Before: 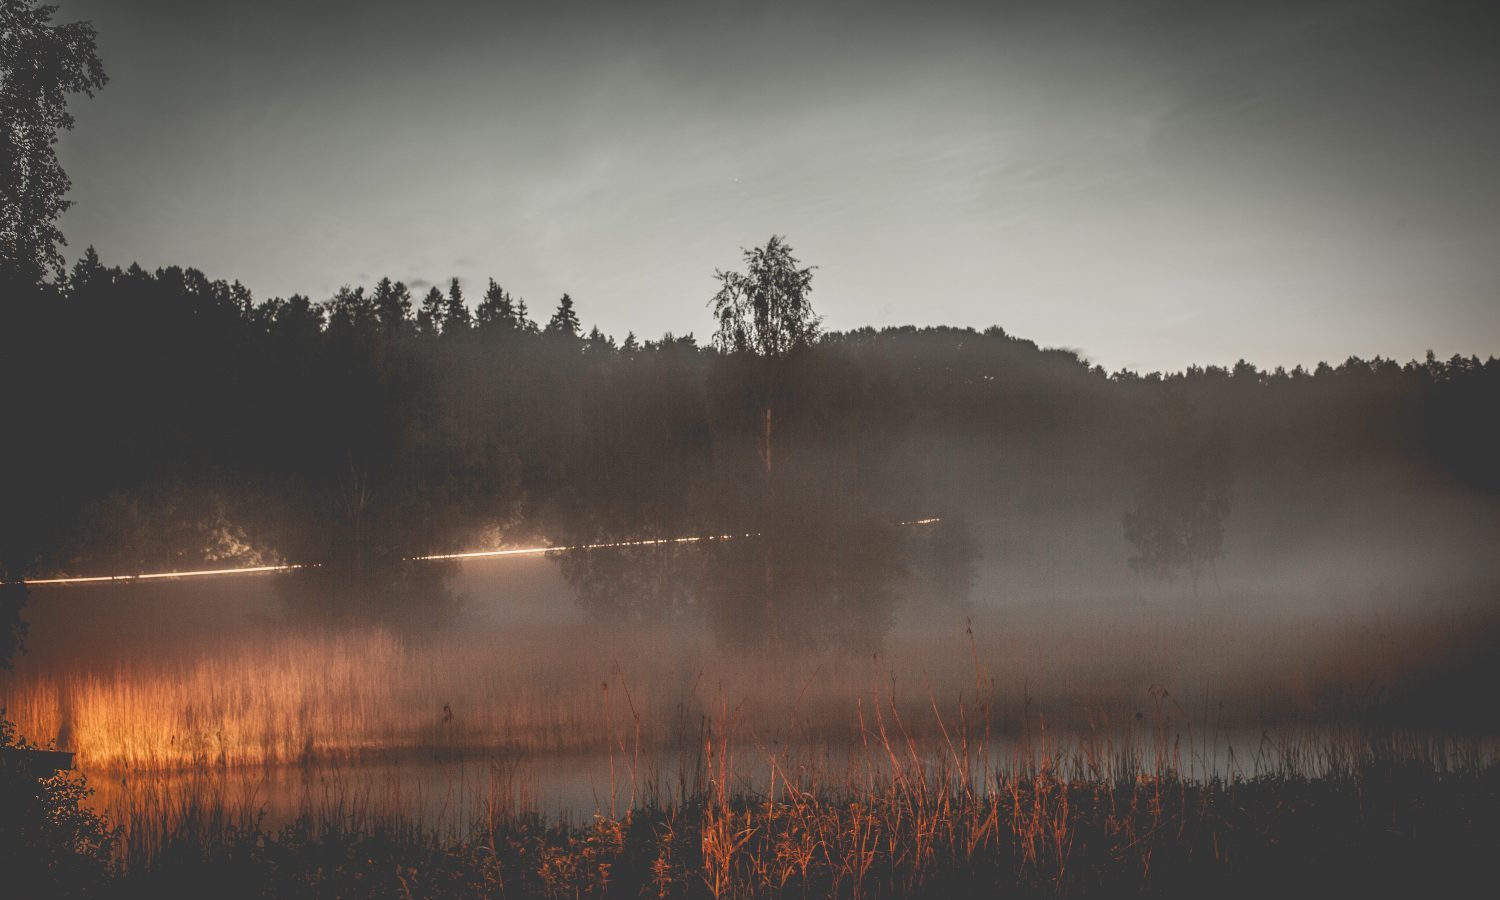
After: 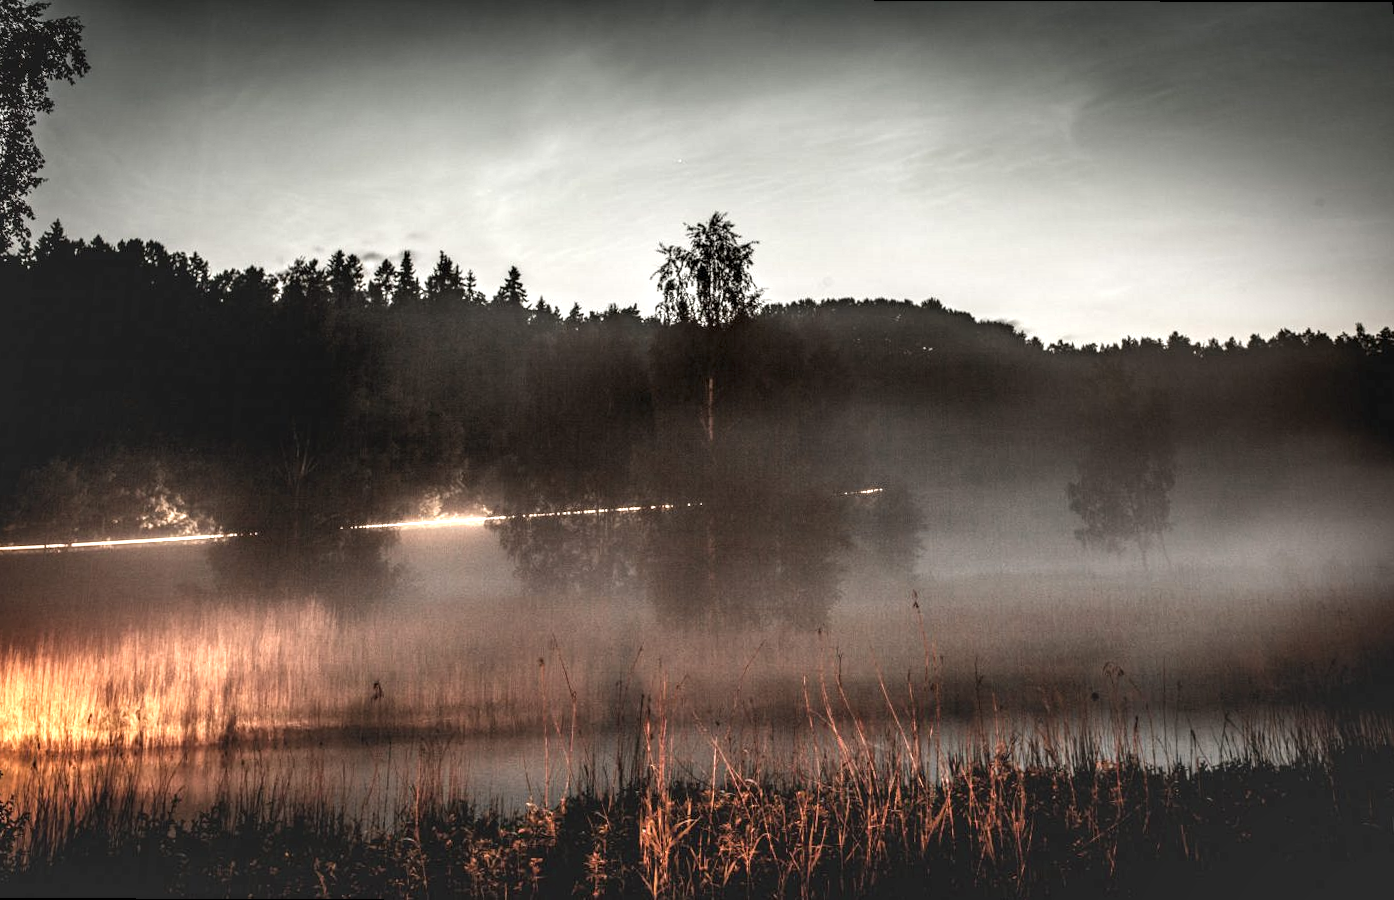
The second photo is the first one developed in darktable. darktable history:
local contrast: shadows 185%, detail 225%
rotate and perspective: rotation 0.215°, lens shift (vertical) -0.139, crop left 0.069, crop right 0.939, crop top 0.002, crop bottom 0.996
